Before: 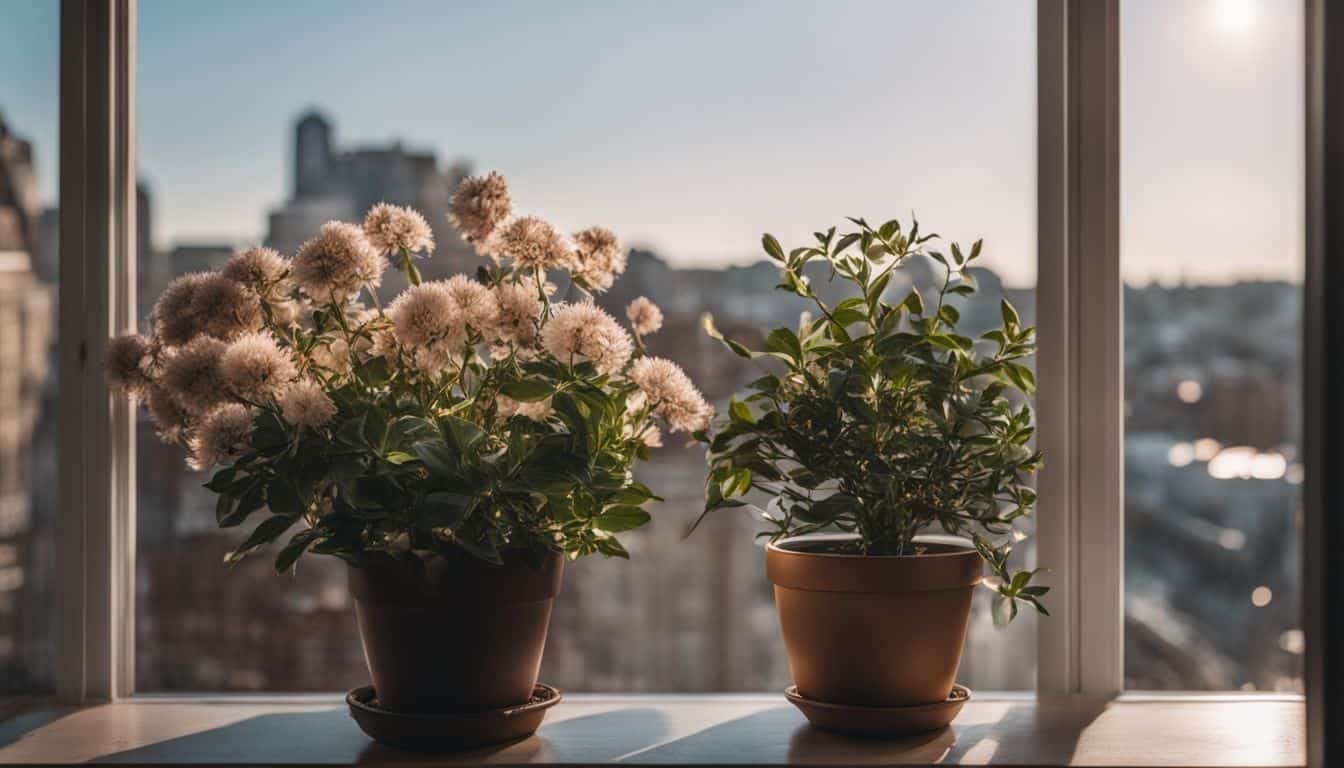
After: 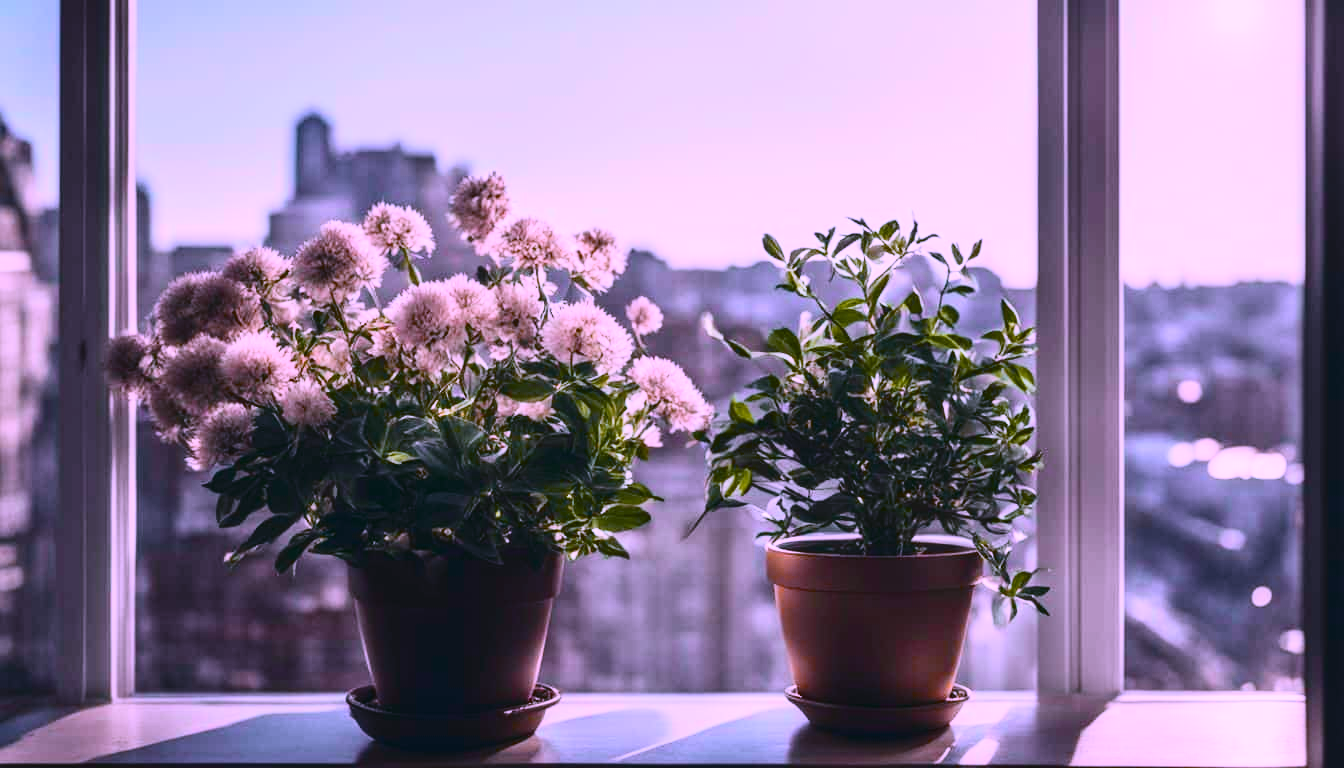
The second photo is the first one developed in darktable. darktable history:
tone curve: curves: ch0 [(0, 0.036) (0.037, 0.042) (0.184, 0.146) (0.438, 0.521) (0.54, 0.668) (0.698, 0.835) (0.856, 0.92) (1, 0.98)]; ch1 [(0, 0) (0.393, 0.415) (0.447, 0.448) (0.482, 0.459) (0.509, 0.496) (0.527, 0.525) (0.571, 0.602) (0.619, 0.671) (0.715, 0.729) (1, 1)]; ch2 [(0, 0) (0.369, 0.388) (0.449, 0.454) (0.499, 0.5) (0.521, 0.517) (0.53, 0.544) (0.561, 0.607) (0.674, 0.735) (1, 1)], color space Lab, independent channels, preserve colors none
white balance: red 0.98, blue 1.61
